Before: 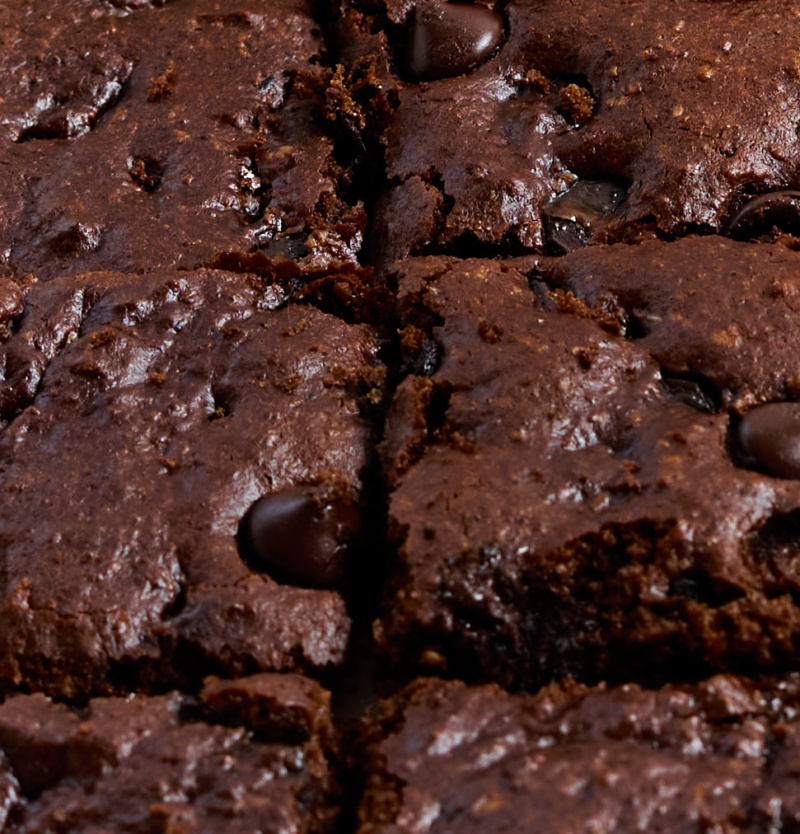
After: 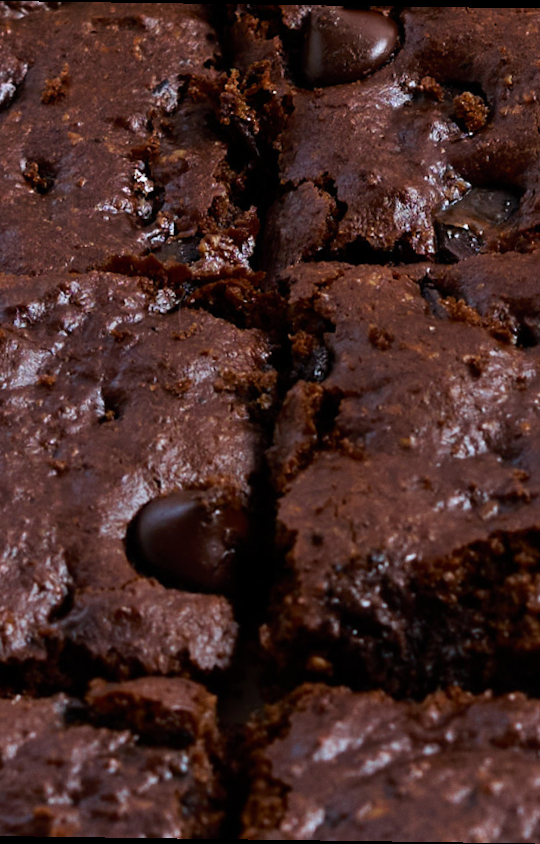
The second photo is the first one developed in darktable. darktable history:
grain: coarseness 14.57 ISO, strength 8.8%
crop and rotate: left 14.385%, right 18.948%
exposure: compensate highlight preservation false
white balance: red 0.984, blue 1.059
rotate and perspective: rotation 0.8°, automatic cropping off
